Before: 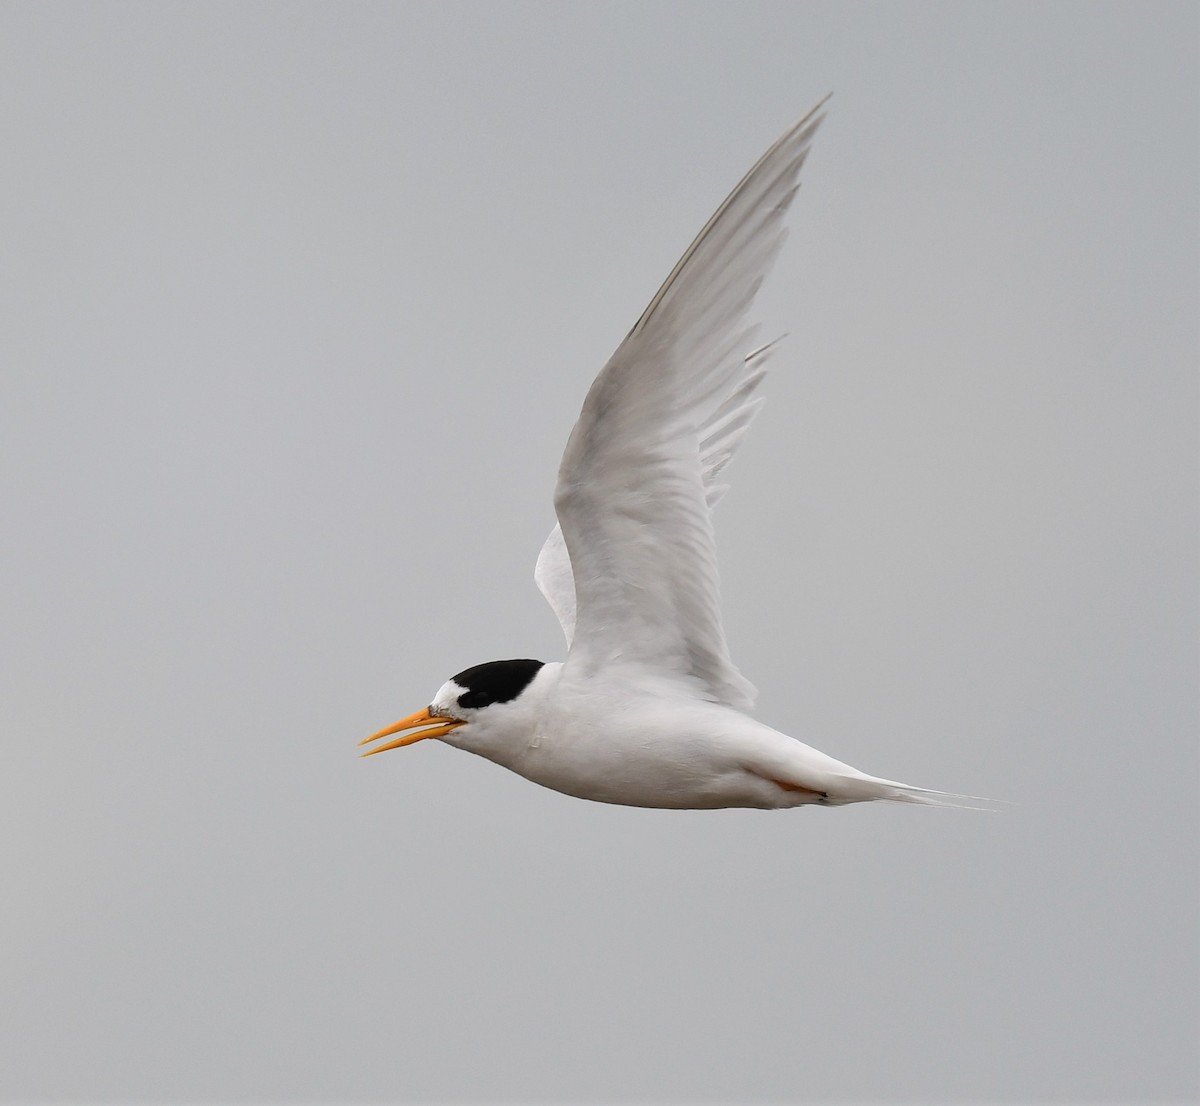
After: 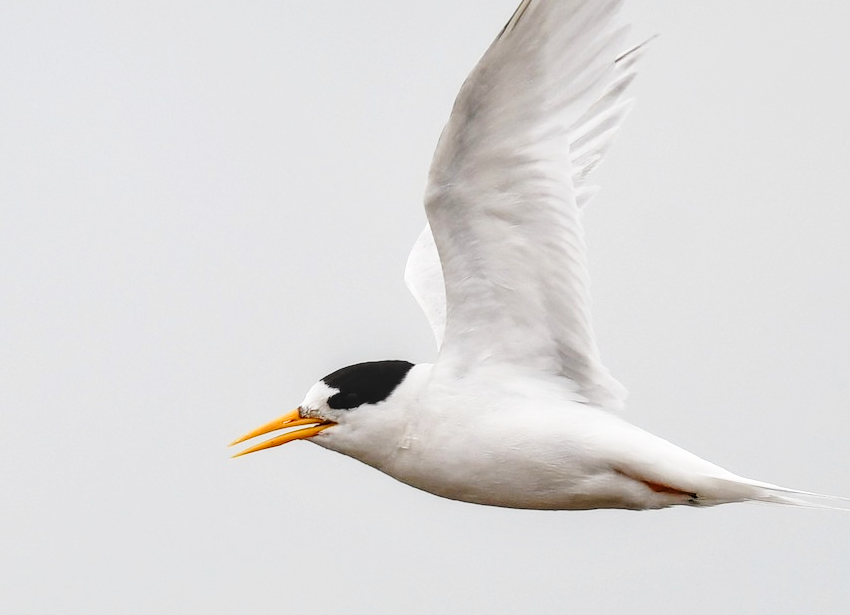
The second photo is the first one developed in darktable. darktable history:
local contrast: on, module defaults
base curve: curves: ch0 [(0, 0) (0.028, 0.03) (0.121, 0.232) (0.46, 0.748) (0.859, 0.968) (1, 1)], preserve colors none
crop: left 10.911%, top 27.112%, right 18.231%, bottom 17.276%
